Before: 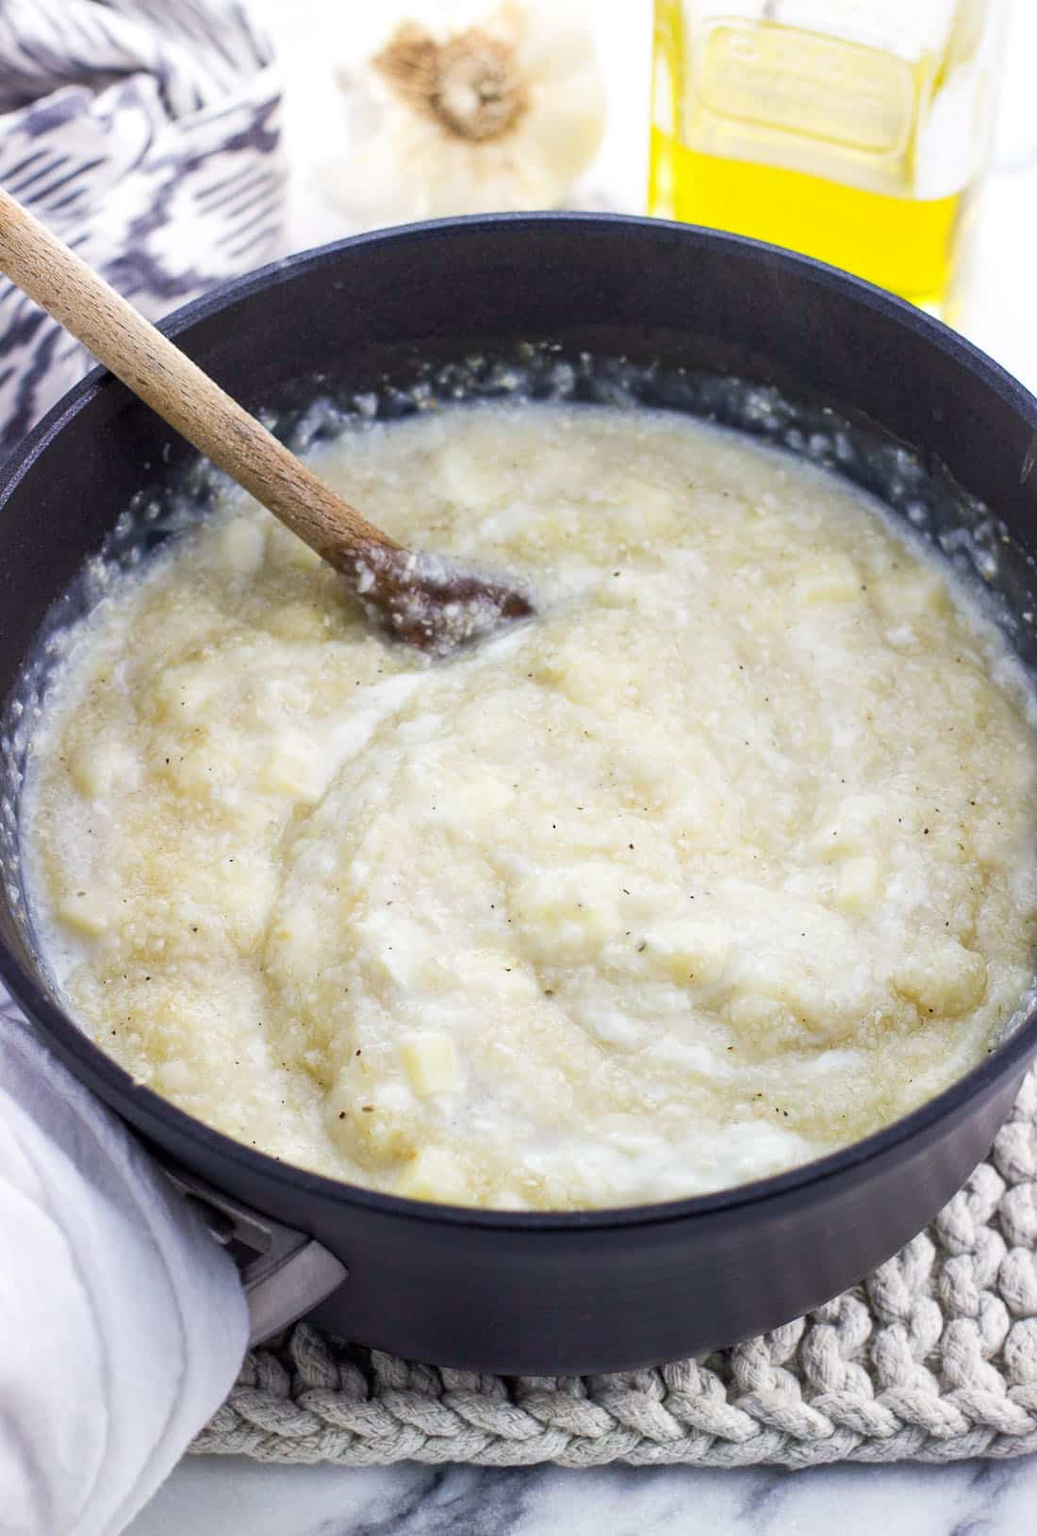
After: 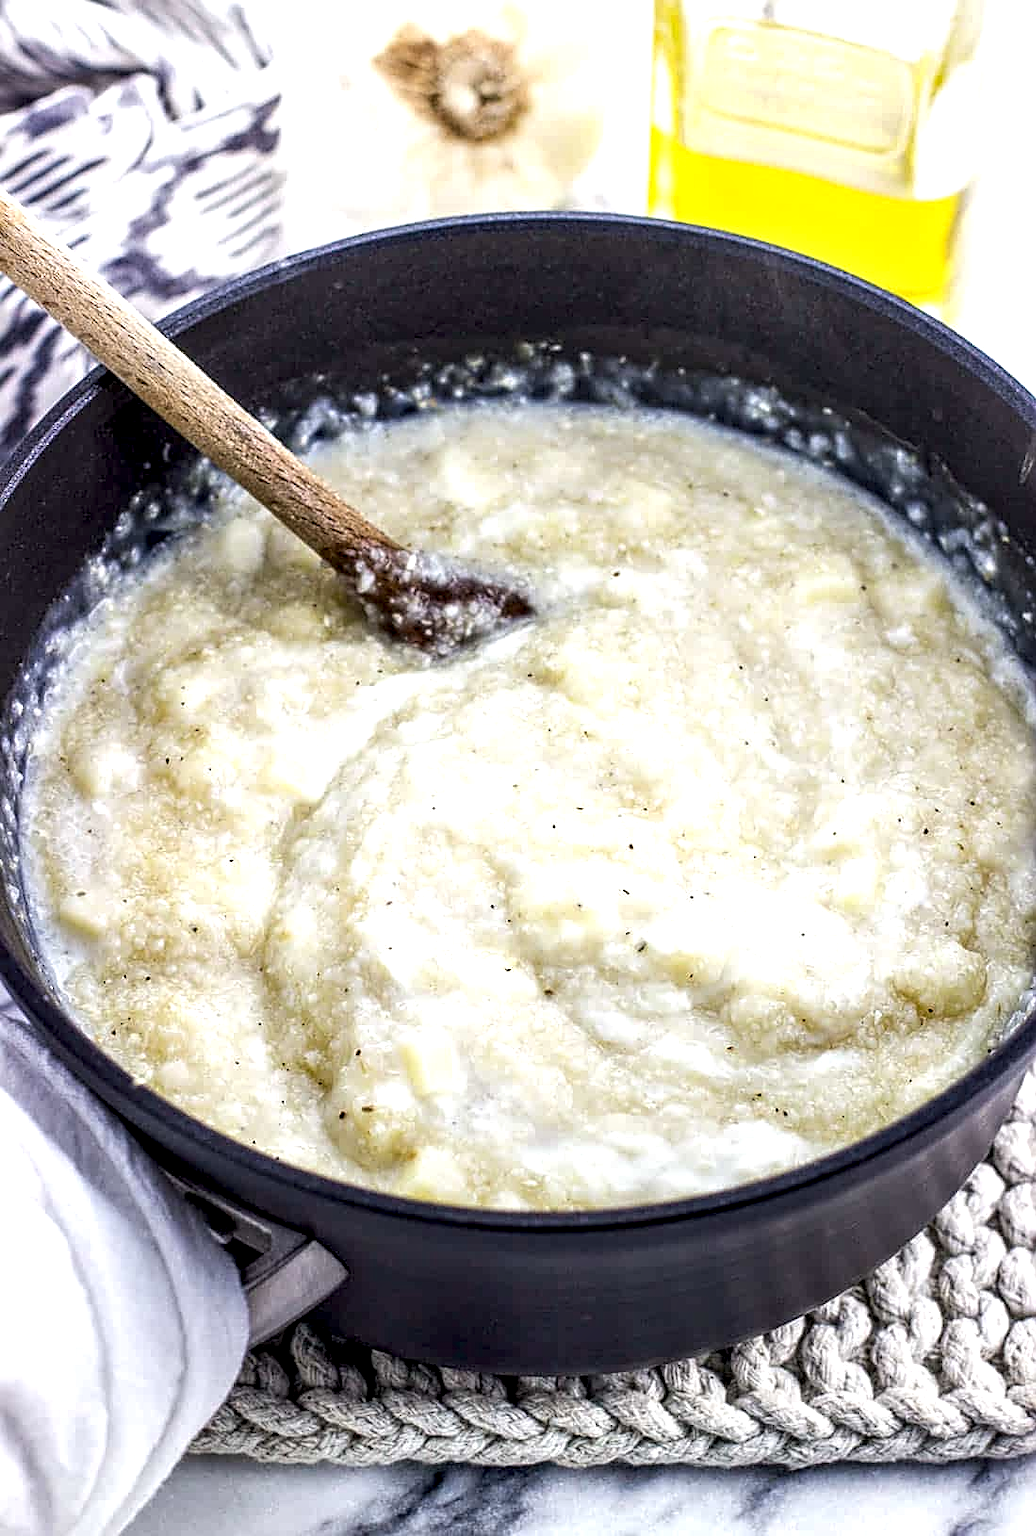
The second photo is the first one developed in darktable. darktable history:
contrast equalizer: y [[0.5, 0.501, 0.525, 0.597, 0.58, 0.514], [0.5 ×6], [0.5 ×6], [0 ×6], [0 ×6]], mix 0.2
sharpen: on, module defaults
local contrast: highlights 65%, shadows 54%, detail 168%, midtone range 0.512
exposure: exposure 0.299 EV, compensate exposure bias true, compensate highlight preservation false
